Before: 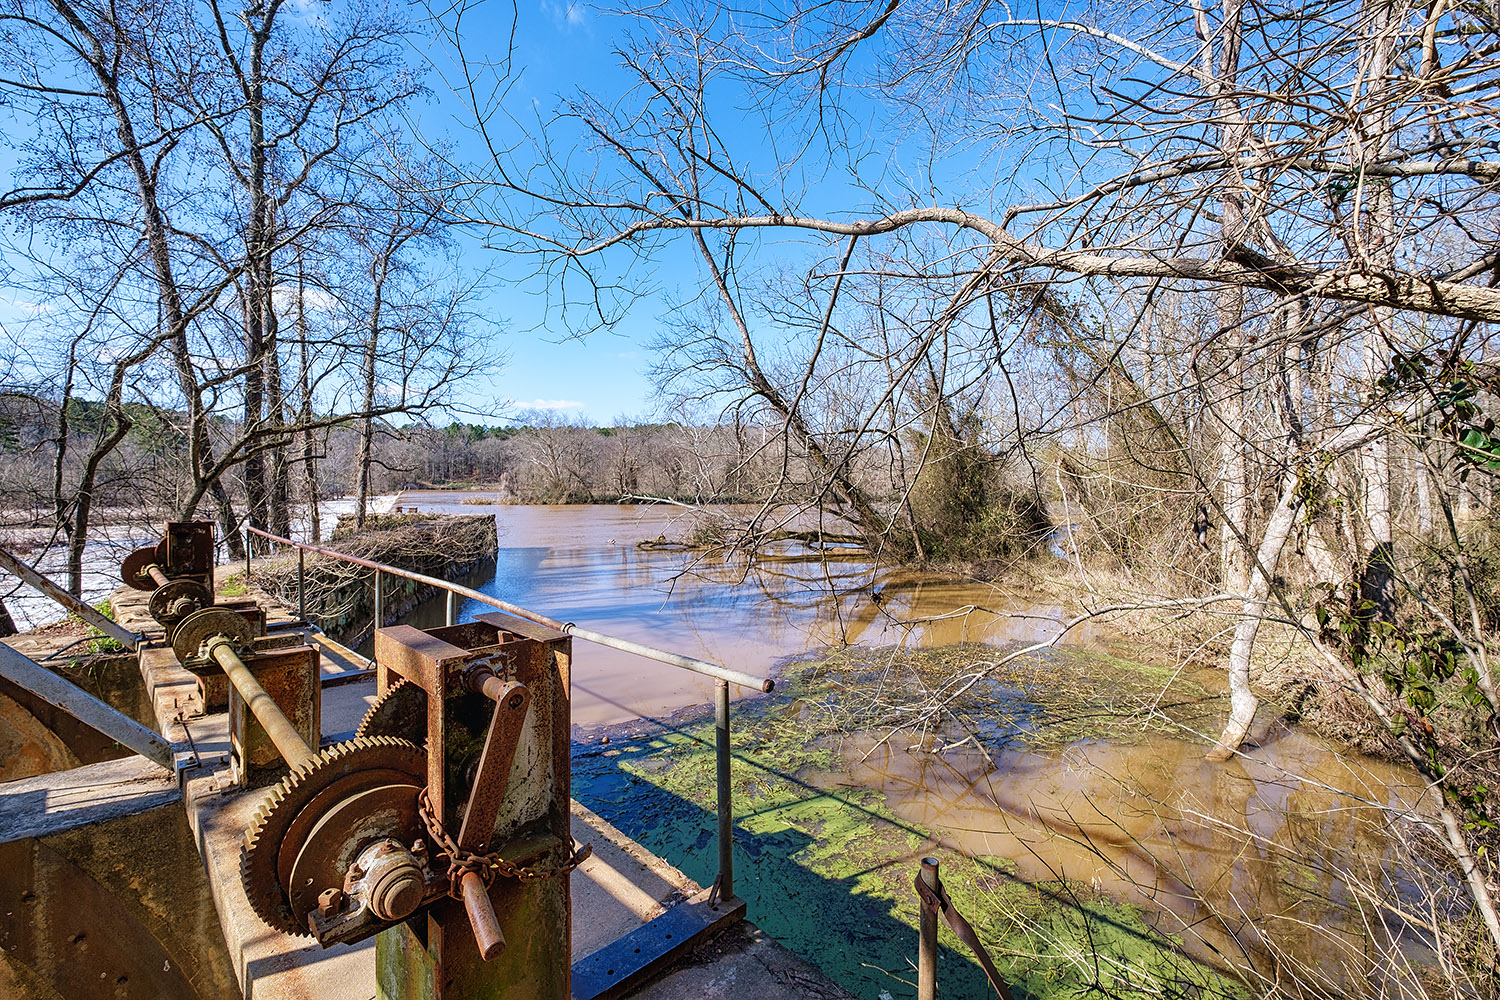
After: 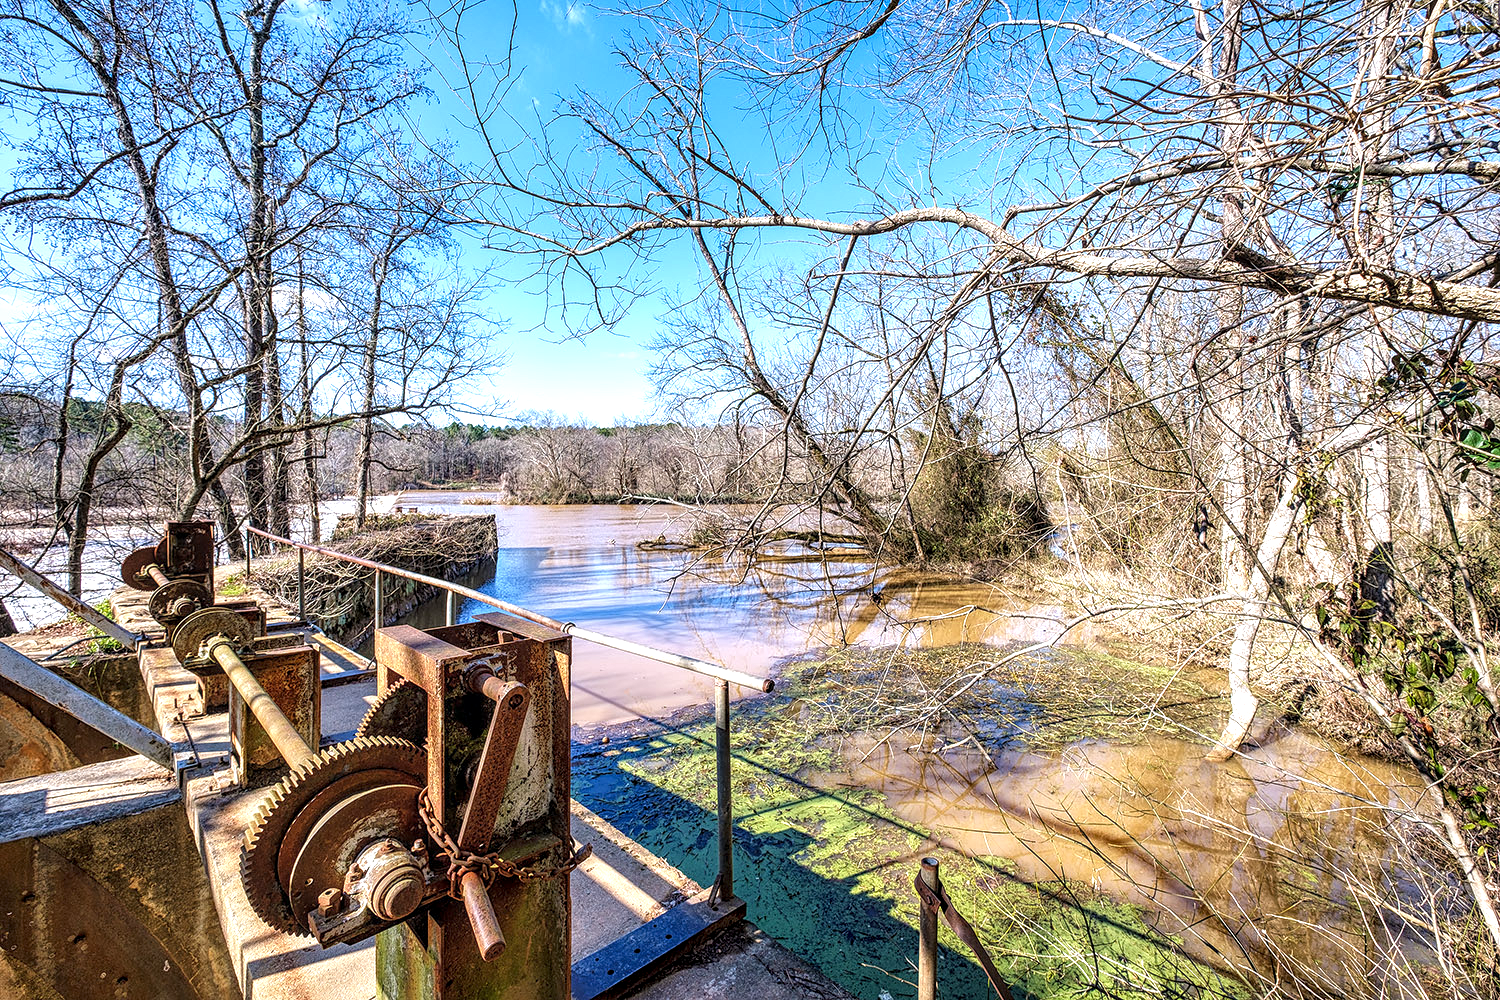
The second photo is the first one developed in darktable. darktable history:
exposure: exposure 0.6 EV, compensate highlight preservation false
local contrast: detail 142%
